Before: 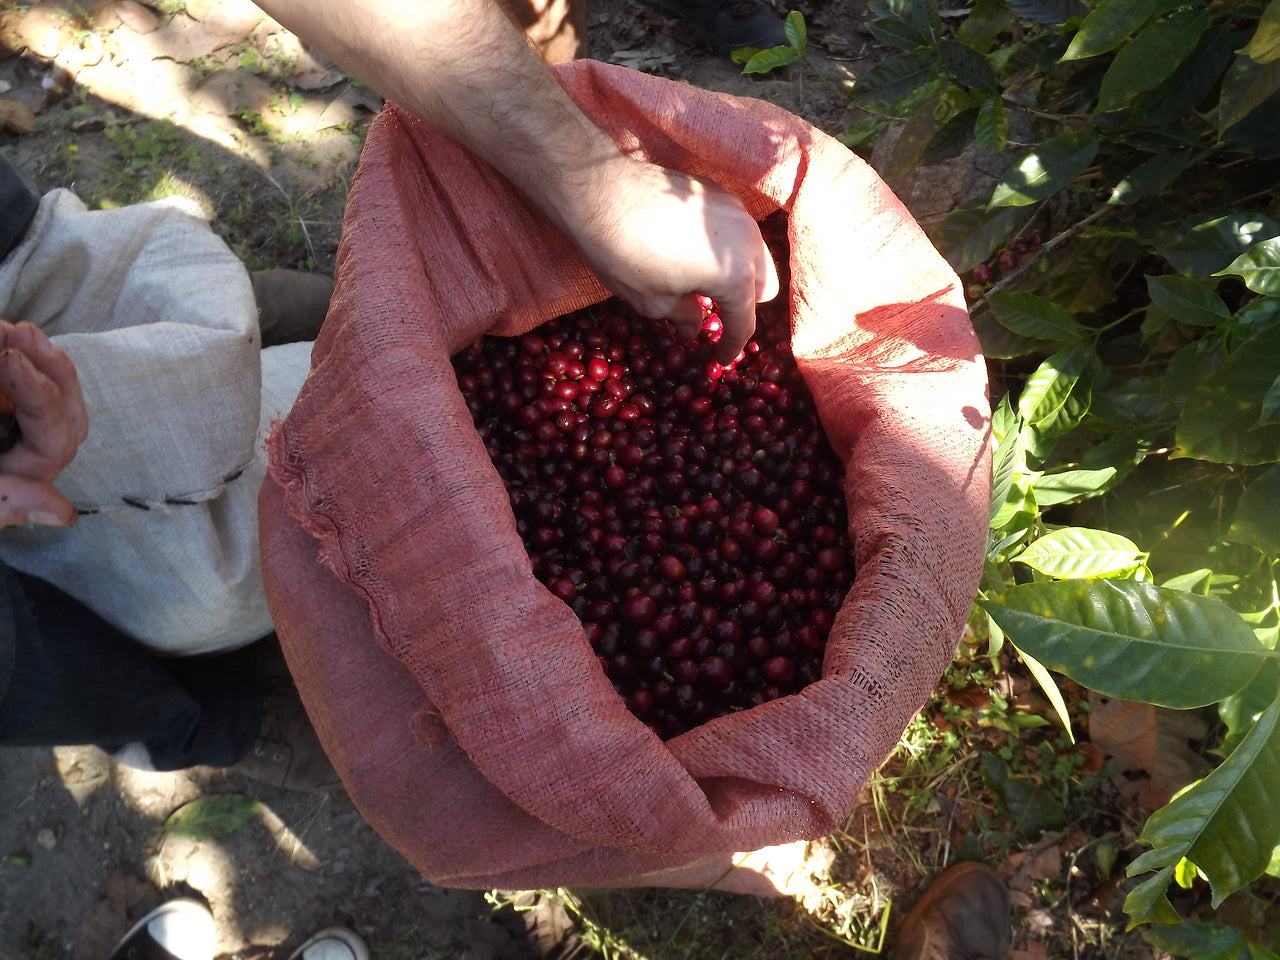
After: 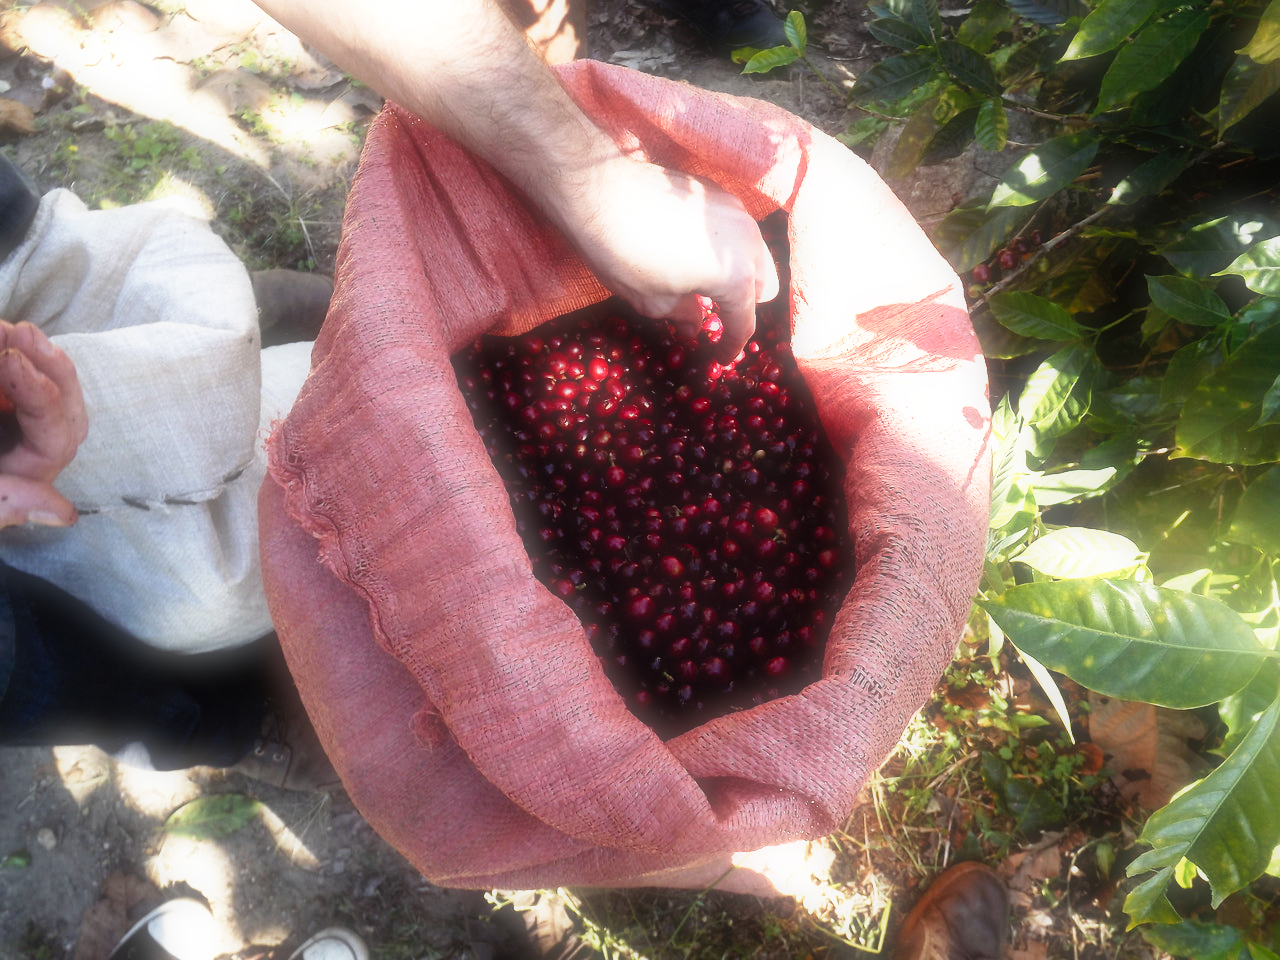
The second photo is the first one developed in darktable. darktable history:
soften: size 60.24%, saturation 65.46%, brightness 0.506 EV, mix 25.7%
base curve: curves: ch0 [(0, 0) (0.012, 0.01) (0.073, 0.168) (0.31, 0.711) (0.645, 0.957) (1, 1)], preserve colors none
